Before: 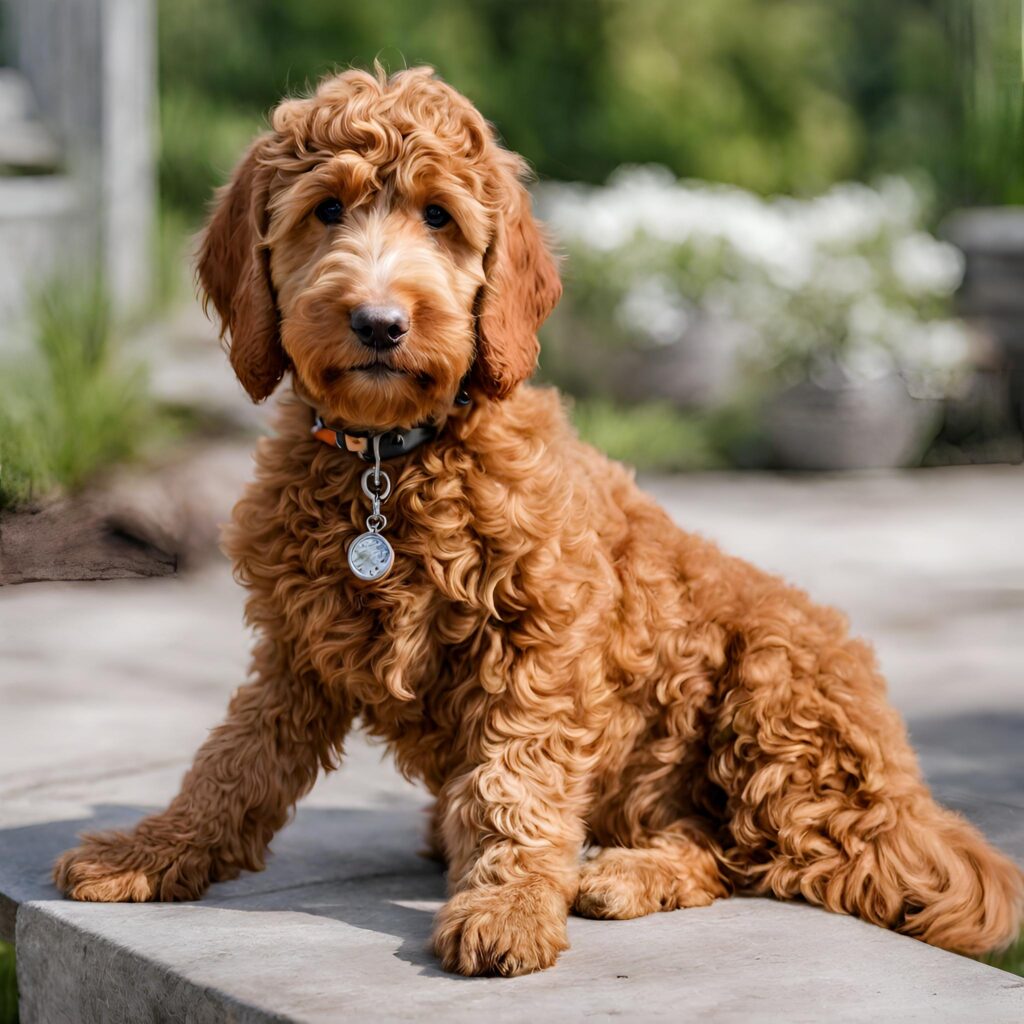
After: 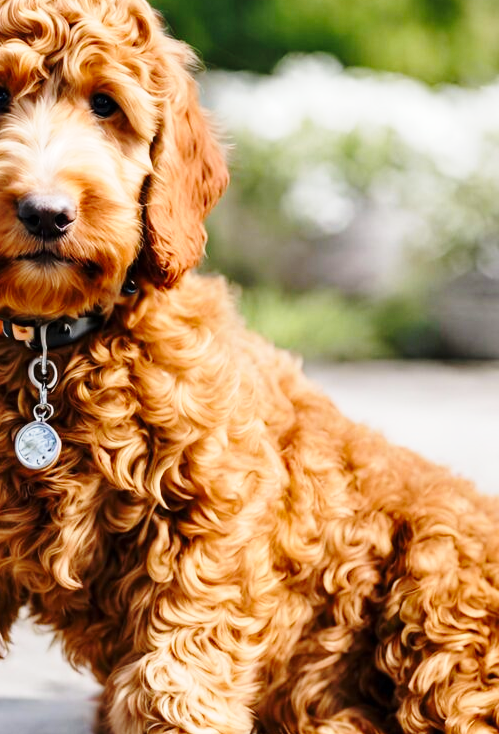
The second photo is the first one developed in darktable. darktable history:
crop: left 32.539%, top 10.928%, right 18.637%, bottom 17.333%
base curve: curves: ch0 [(0, 0) (0.028, 0.03) (0.121, 0.232) (0.46, 0.748) (0.859, 0.968) (1, 1)], preserve colors none
